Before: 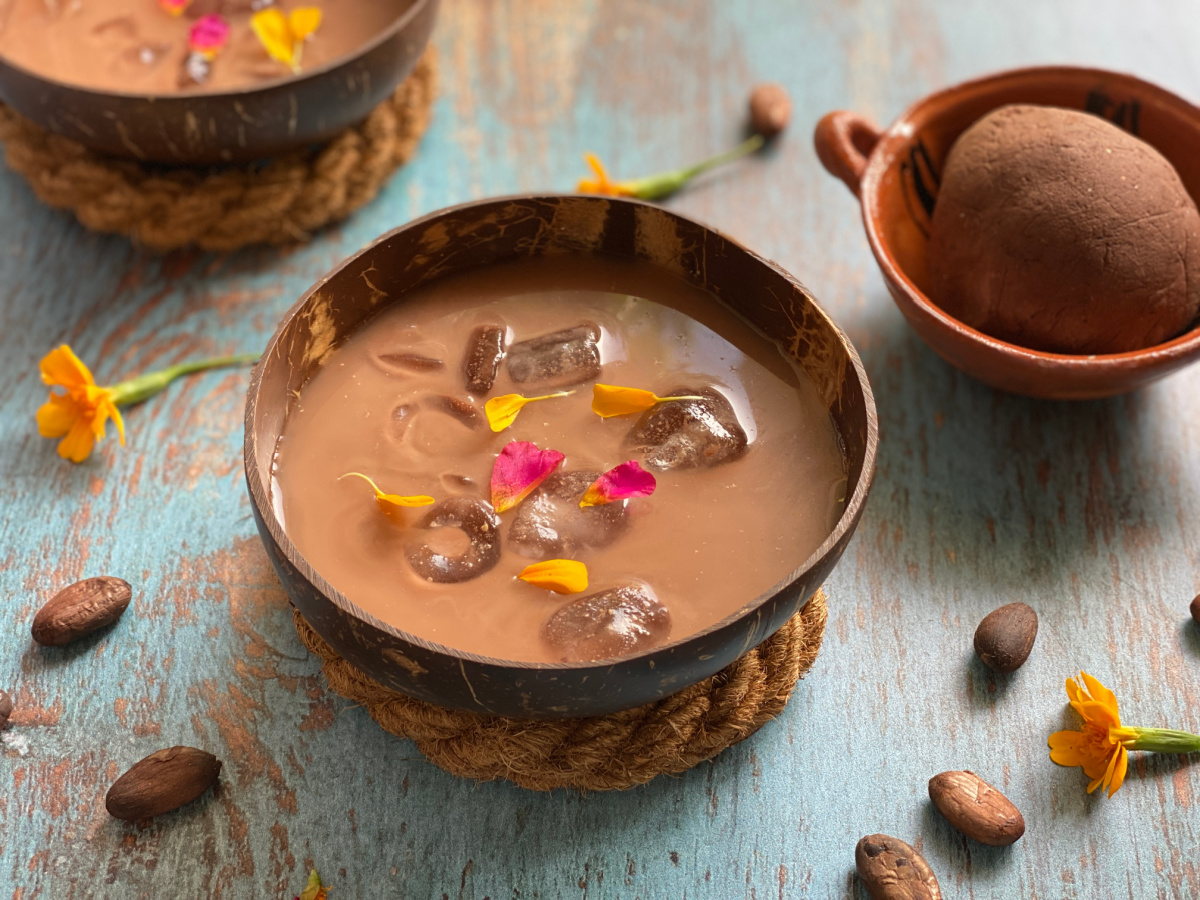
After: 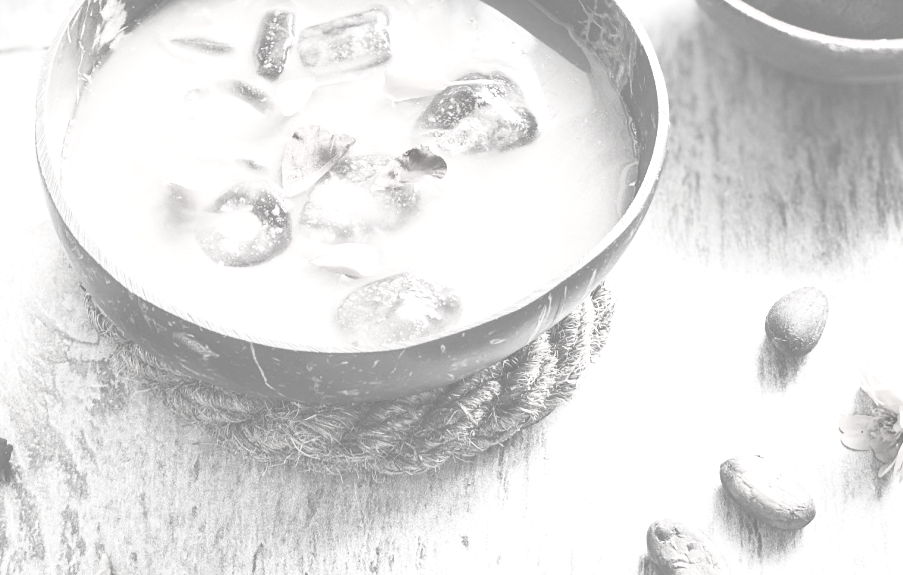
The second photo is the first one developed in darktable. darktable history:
contrast brightness saturation: contrast 0.54, brightness 0.485, saturation -0.985
crop and rotate: left 17.469%, top 35.154%, right 7.21%, bottom 0.85%
local contrast: detail 130%
exposure: black level correction -0.072, exposure 0.503 EV, compensate highlight preservation false
color balance rgb: highlights gain › chroma 0.965%, highlights gain › hue 27.39°, perceptual saturation grading › global saturation 20%, perceptual saturation grading › highlights -14.347%, perceptual saturation grading › shadows 49.536%, perceptual brilliance grading › global brilliance 30.568%, global vibrance -0.71%, saturation formula JzAzBz (2021)
